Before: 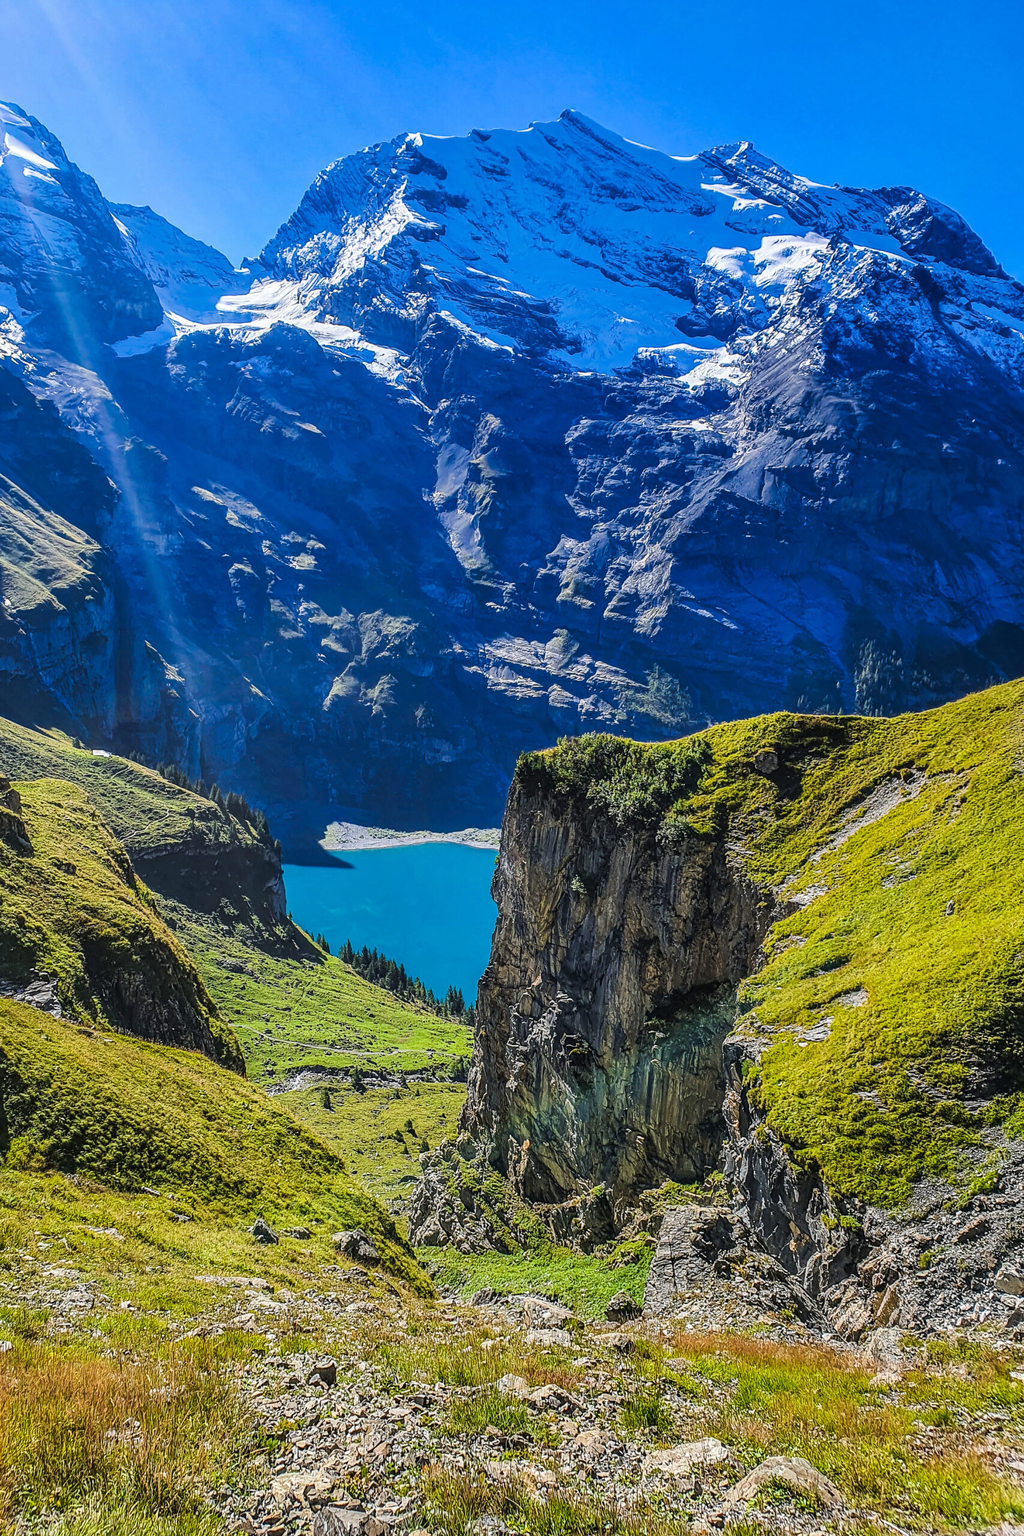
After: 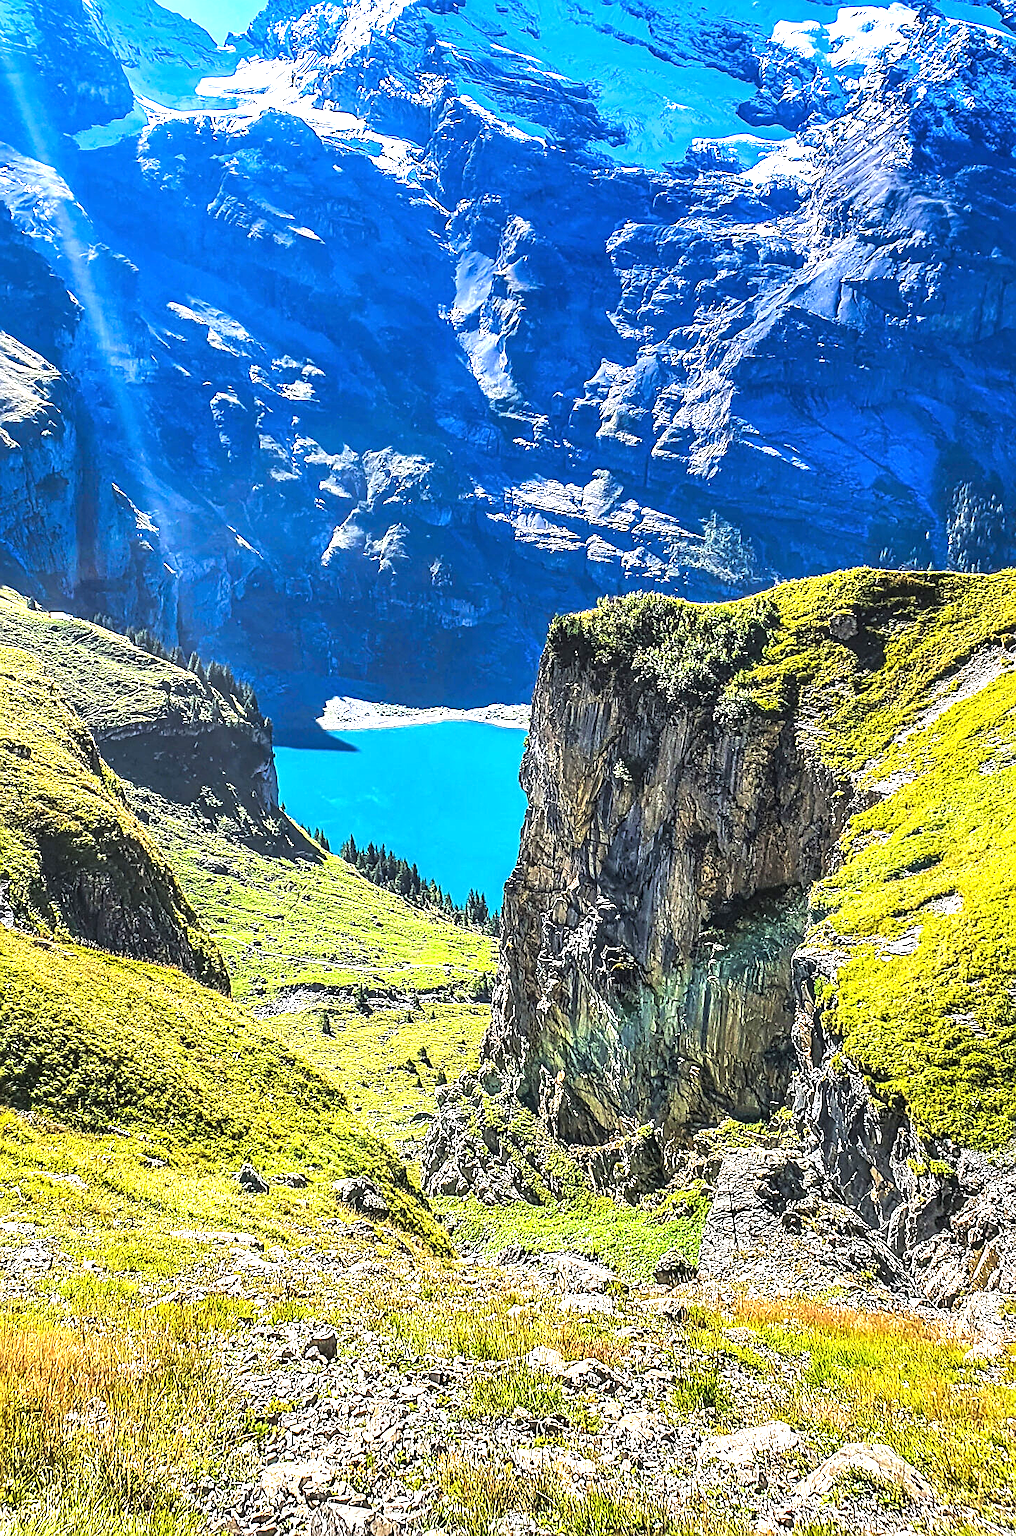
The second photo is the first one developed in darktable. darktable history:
crop and rotate: left 4.897%, top 14.992%, right 10.711%
exposure: black level correction 0, exposure 1.381 EV, compensate highlight preservation false
sharpen: on, module defaults
